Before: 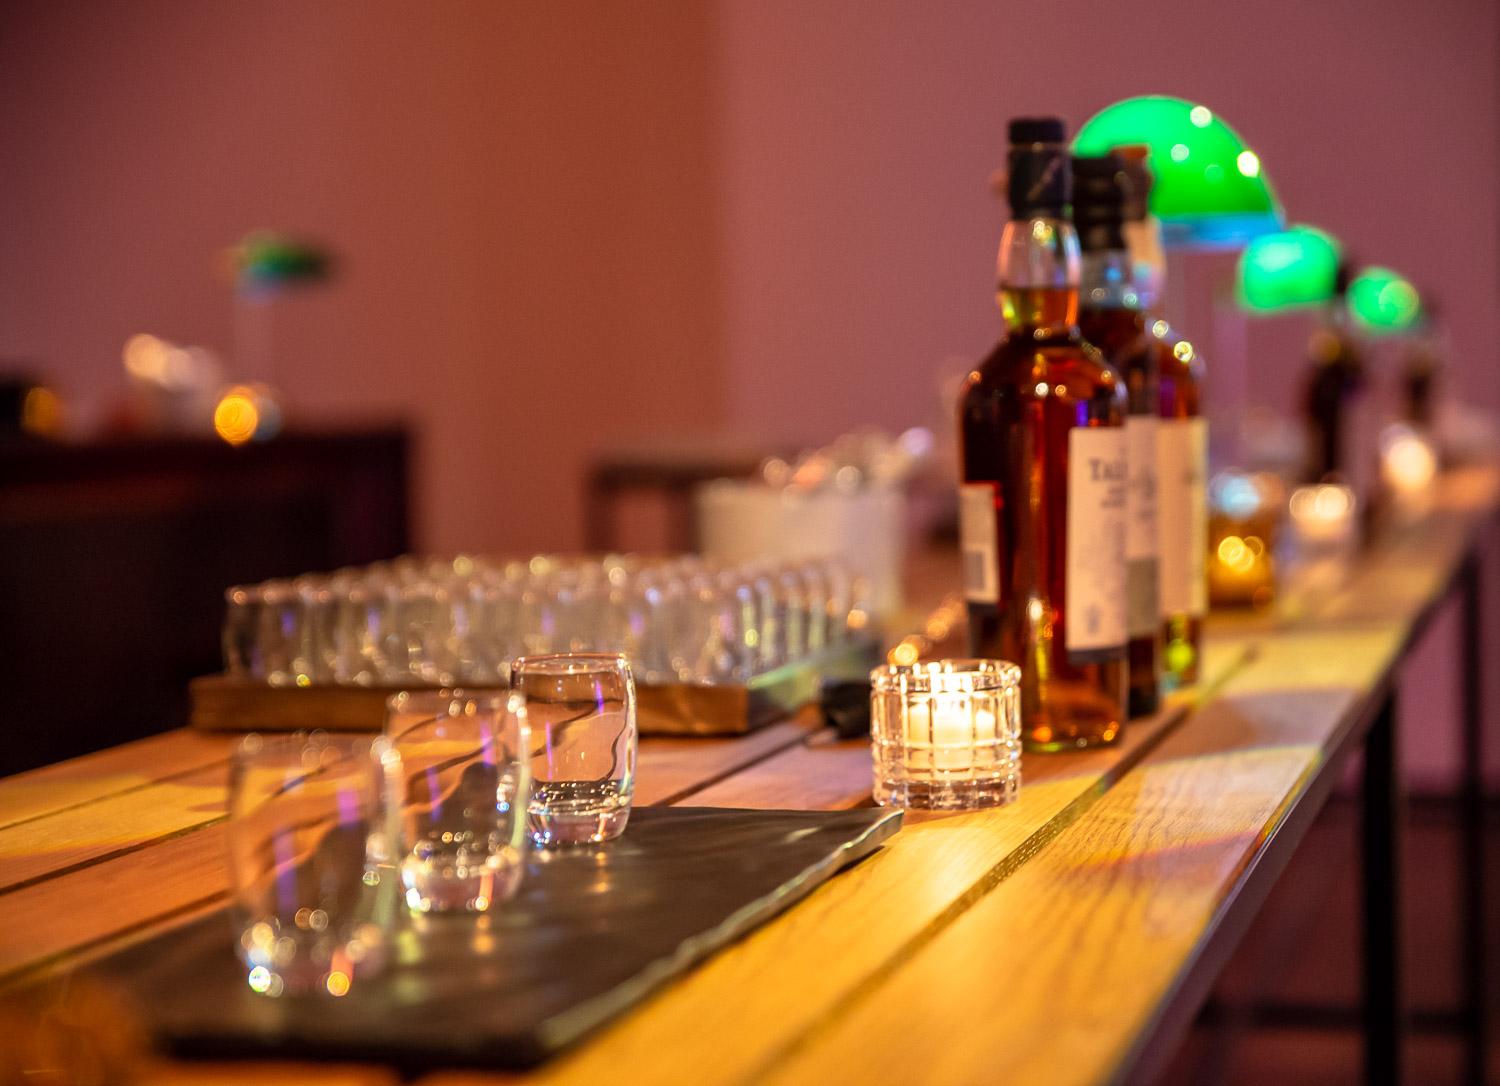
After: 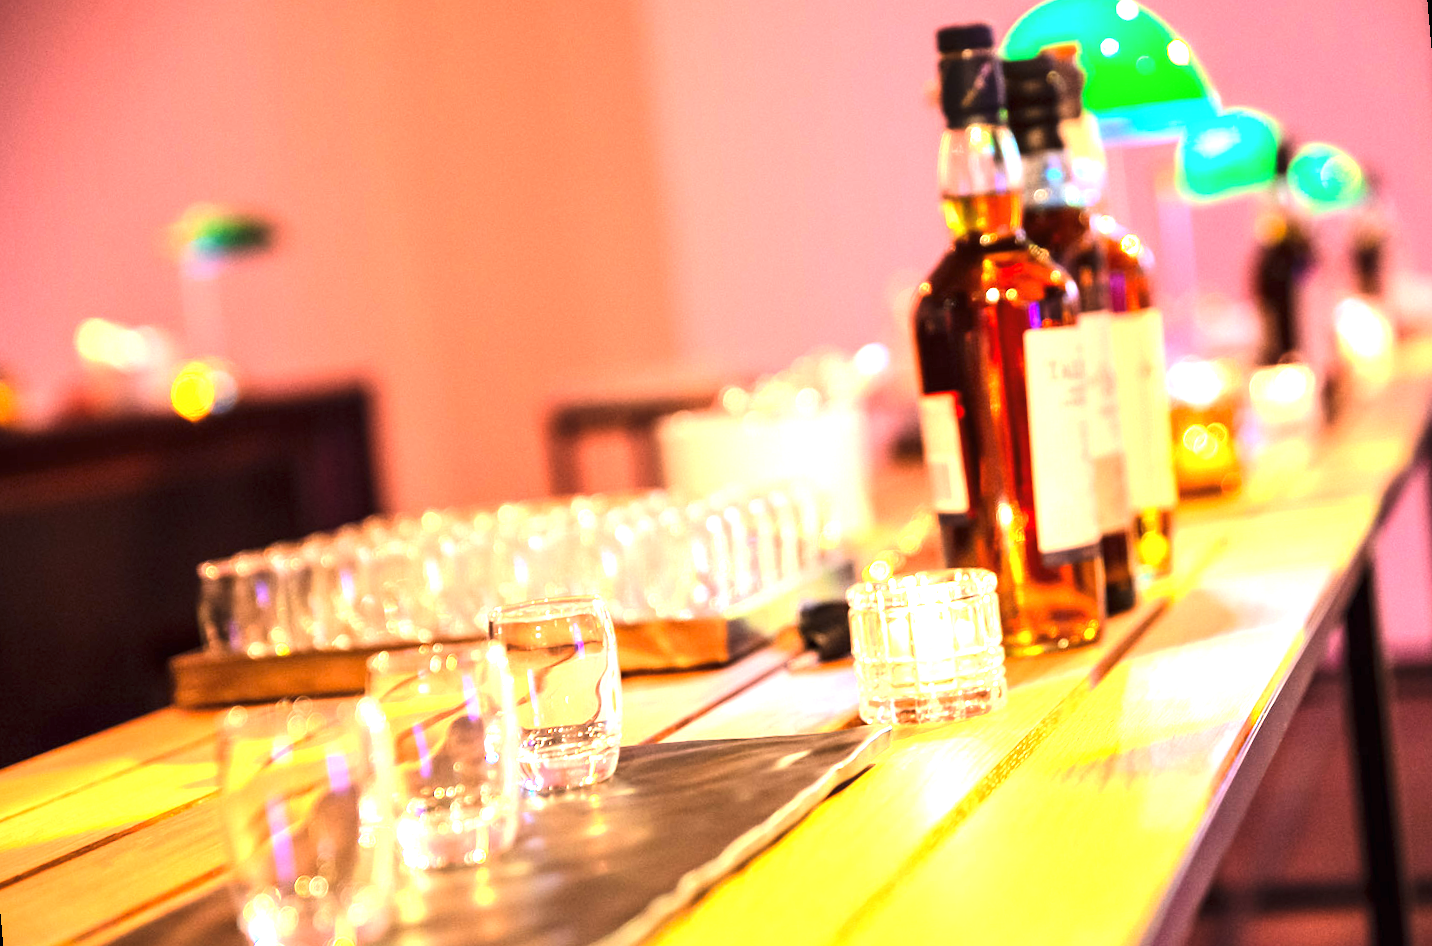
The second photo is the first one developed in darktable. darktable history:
exposure: black level correction 0, exposure 1.2 EV, compensate exposure bias true, compensate highlight preservation false
tone curve: curves: ch0 [(0, 0) (0.055, 0.031) (0.282, 0.215) (0.729, 0.785) (1, 1)], color space Lab, linked channels, preserve colors none
rotate and perspective: rotation -5°, crop left 0.05, crop right 0.952, crop top 0.11, crop bottom 0.89
